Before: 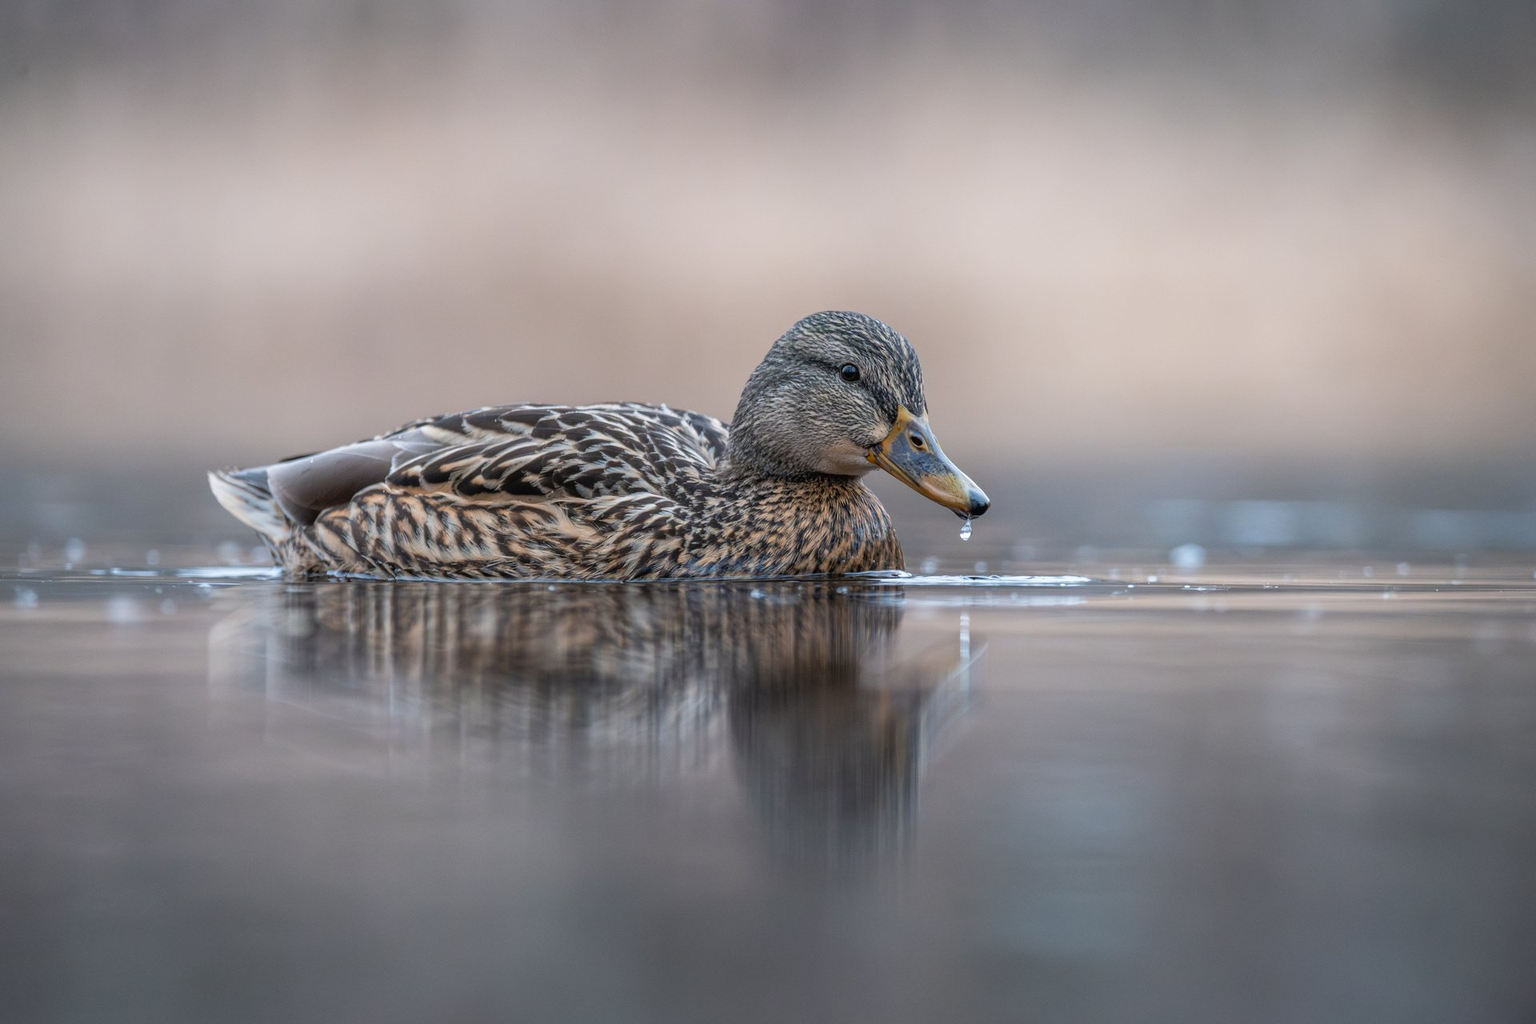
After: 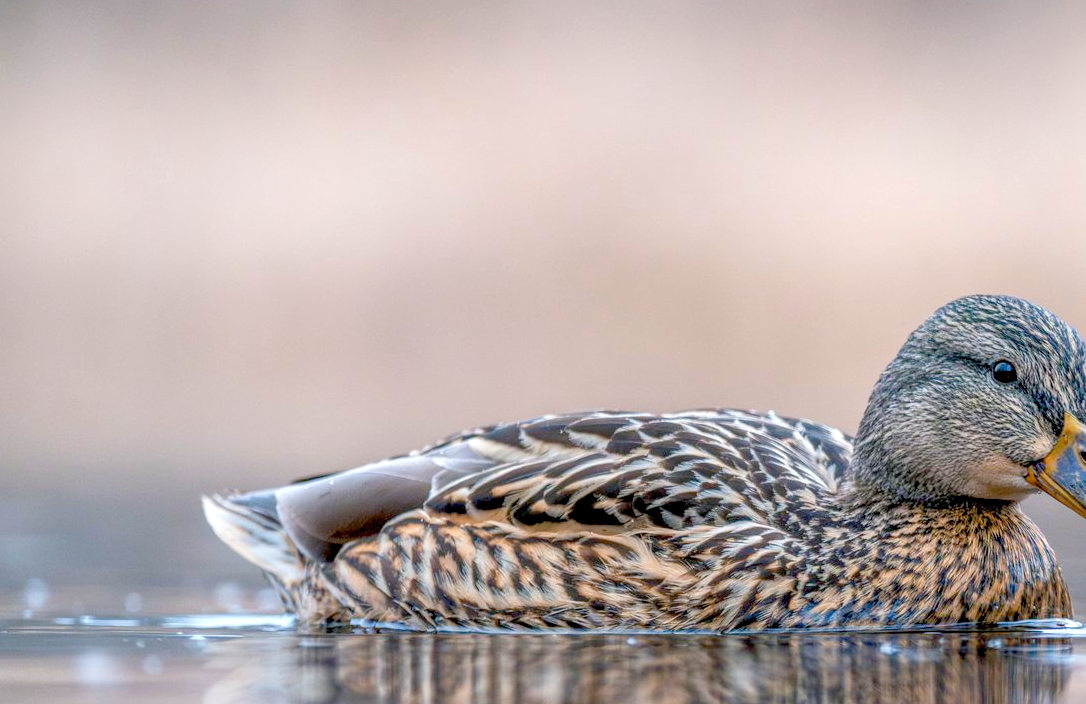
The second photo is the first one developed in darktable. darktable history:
color balance rgb: shadows lift › luminance -7.716%, shadows lift › chroma 2.414%, shadows lift › hue 203.27°, perceptual saturation grading › global saturation 20.694%, perceptual saturation grading › highlights -19.891%, perceptual saturation grading › shadows 29.462%, global vibrance 24.23%, contrast -24.564%
local contrast: on, module defaults
exposure: black level correction 0.011, exposure 1.075 EV, compensate highlight preservation false
crop and rotate: left 3.053%, top 7.408%, right 40.344%, bottom 37.531%
